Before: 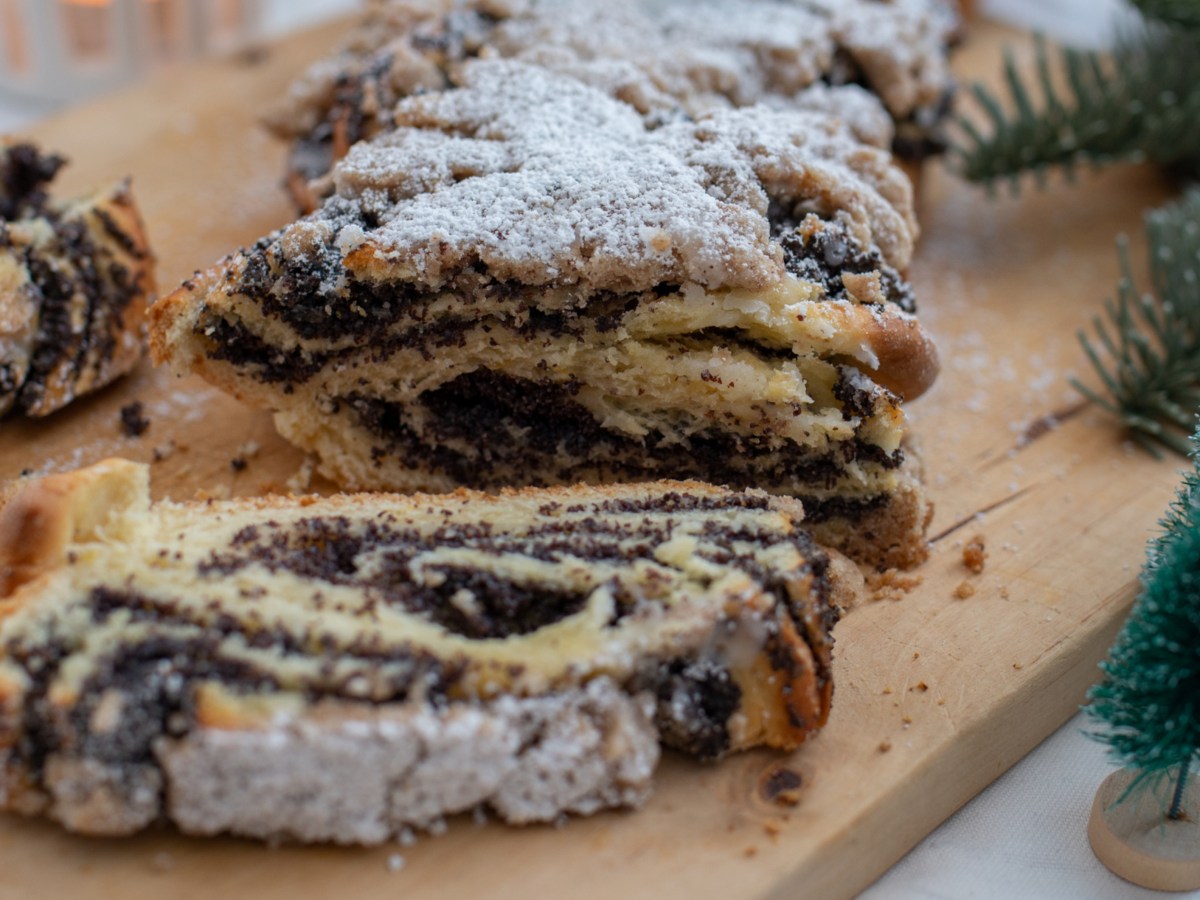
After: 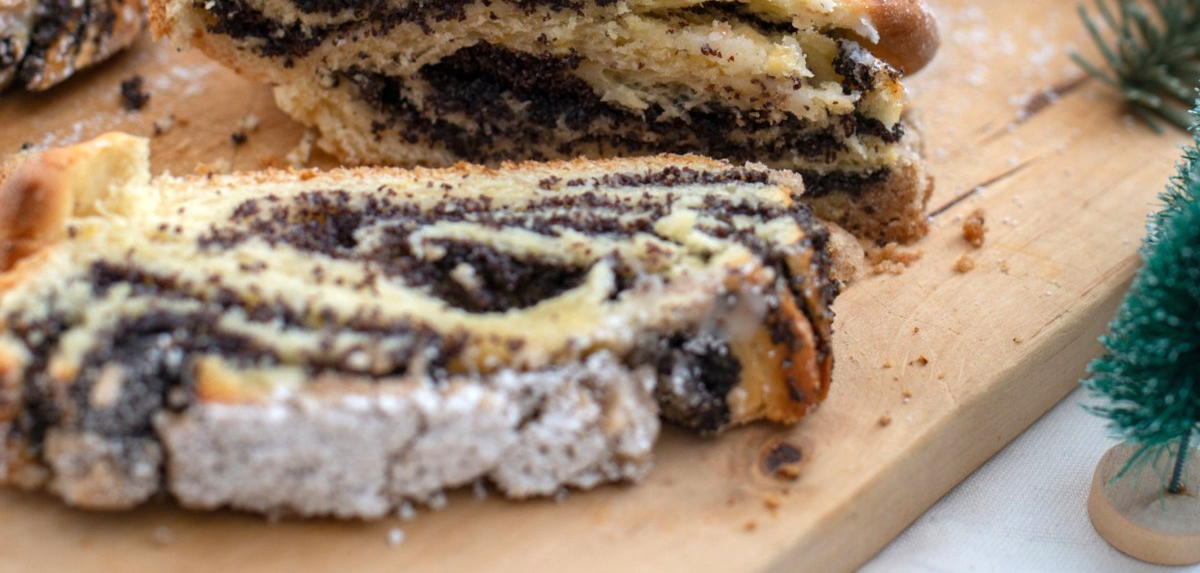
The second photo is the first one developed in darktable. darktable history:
exposure: black level correction 0, exposure 0.693 EV, compensate highlight preservation false
crop and rotate: top 36.272%
